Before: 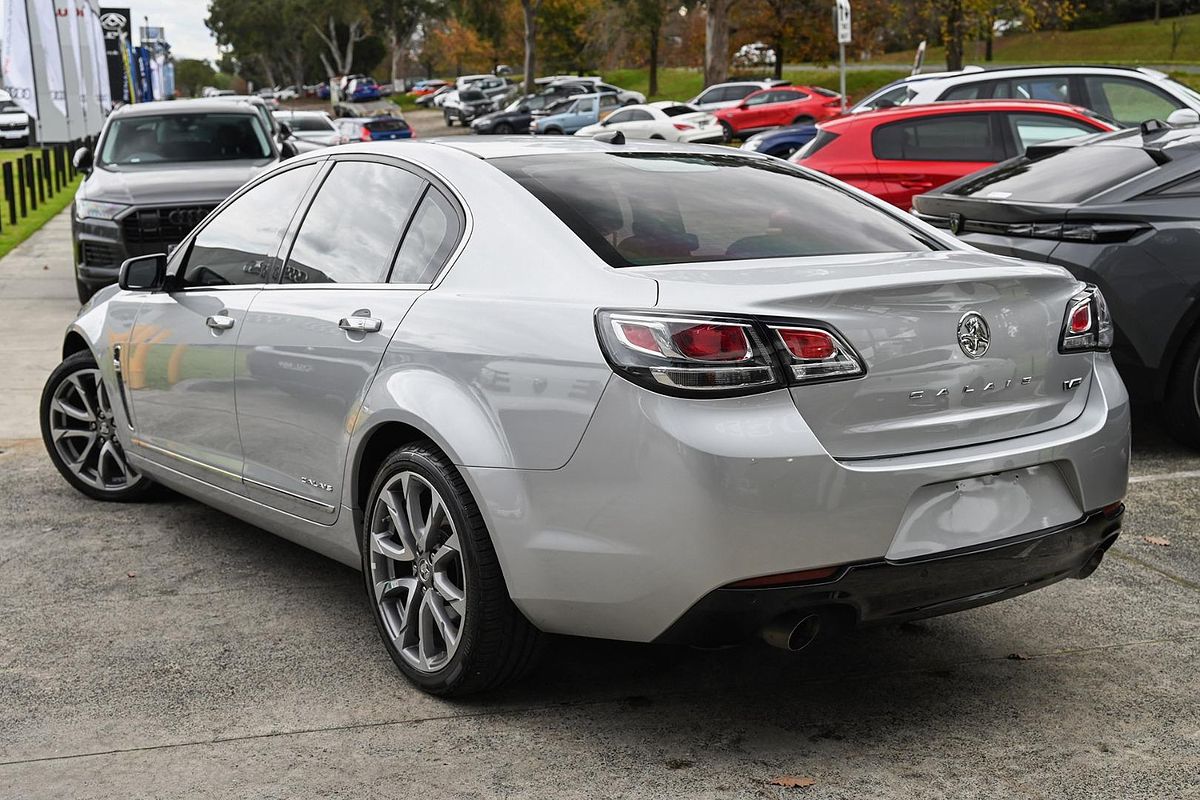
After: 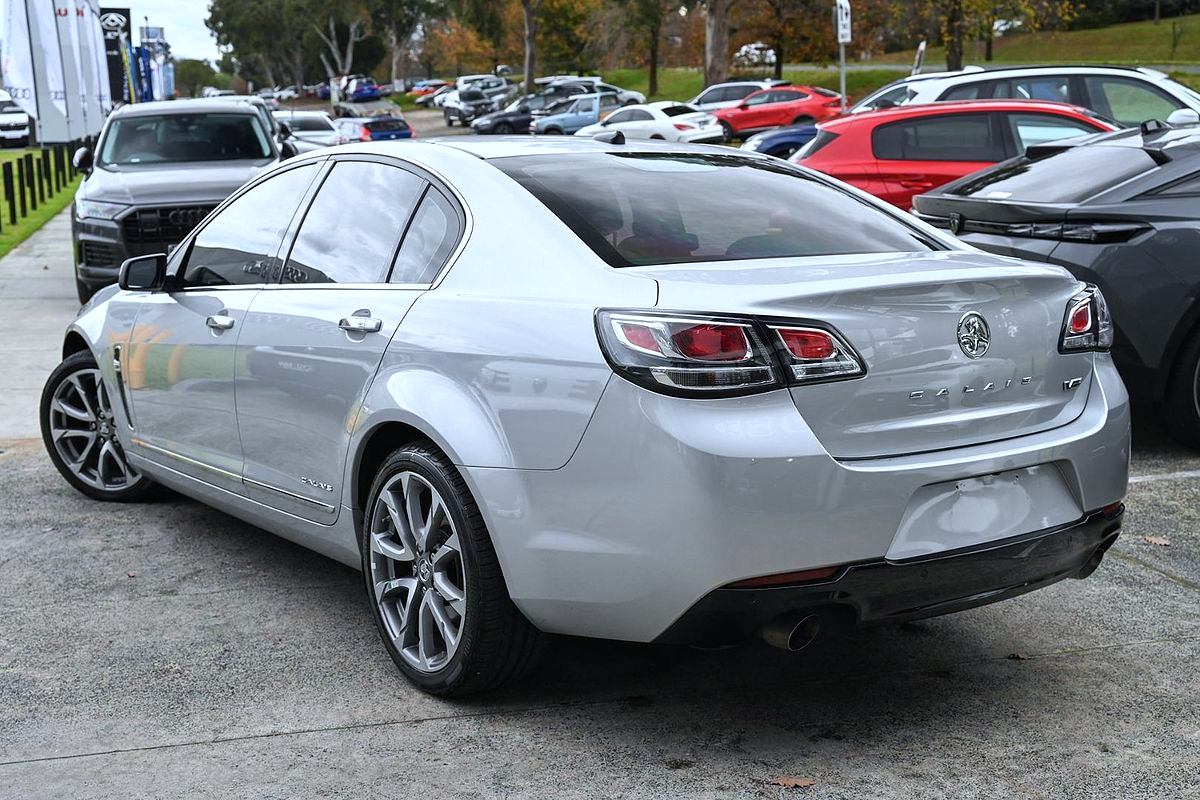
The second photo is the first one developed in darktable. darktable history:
color calibration: x 0.37, y 0.382, temperature 4313.32 K
exposure: exposure 0.2 EV, compensate highlight preservation false
